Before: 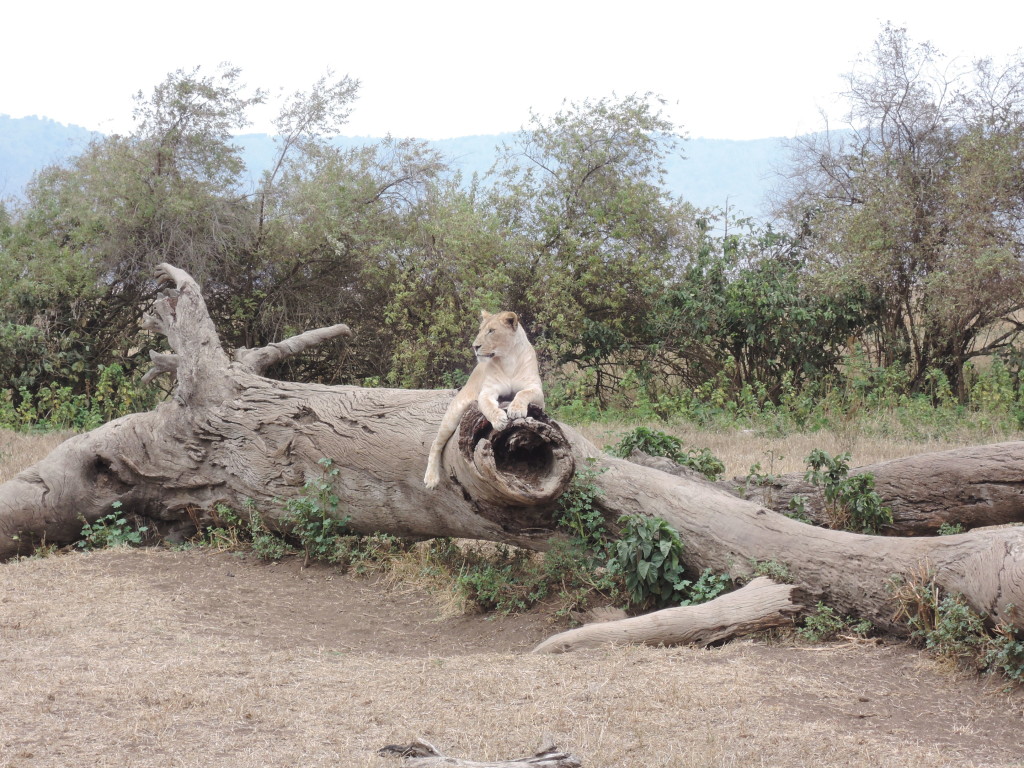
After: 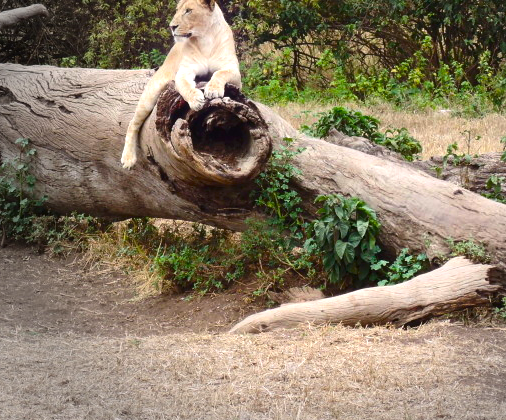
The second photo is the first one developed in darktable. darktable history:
vignetting: fall-off start 73.57%, center (0.22, -0.235)
color balance rgb: linear chroma grading › global chroma 9%, perceptual saturation grading › global saturation 36%, perceptual saturation grading › shadows 35%, perceptual brilliance grading › global brilliance 15%, perceptual brilliance grading › shadows -35%, global vibrance 15%
contrast brightness saturation: contrast 0.13, brightness -0.05, saturation 0.16
crop: left 29.672%, top 41.786%, right 20.851%, bottom 3.487%
